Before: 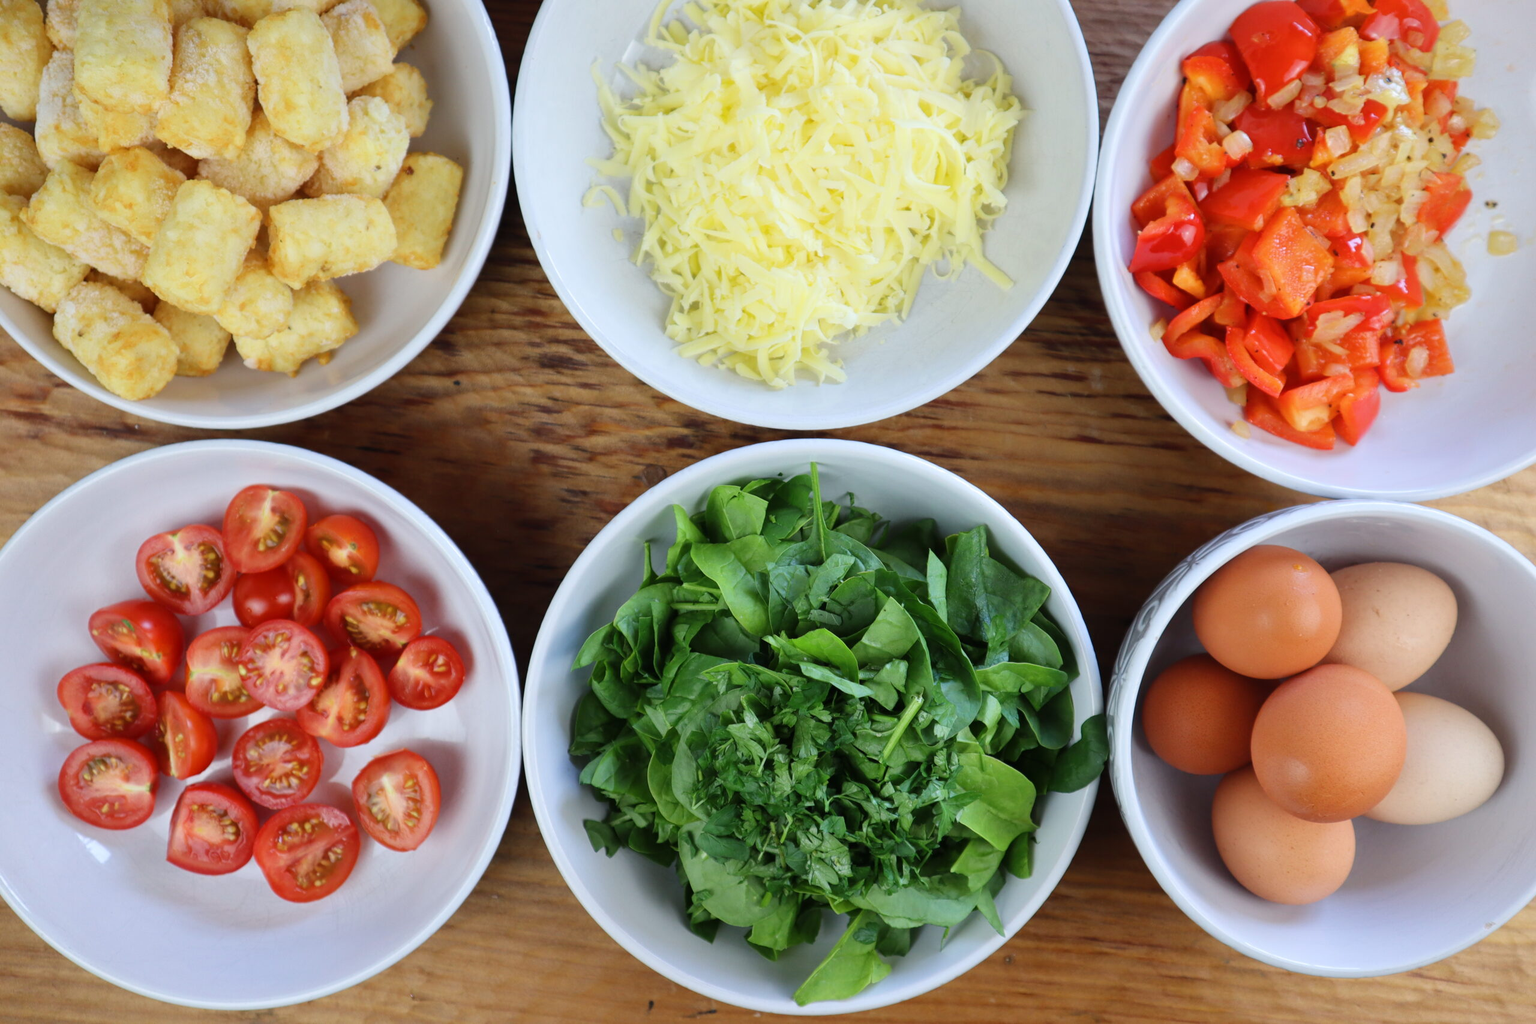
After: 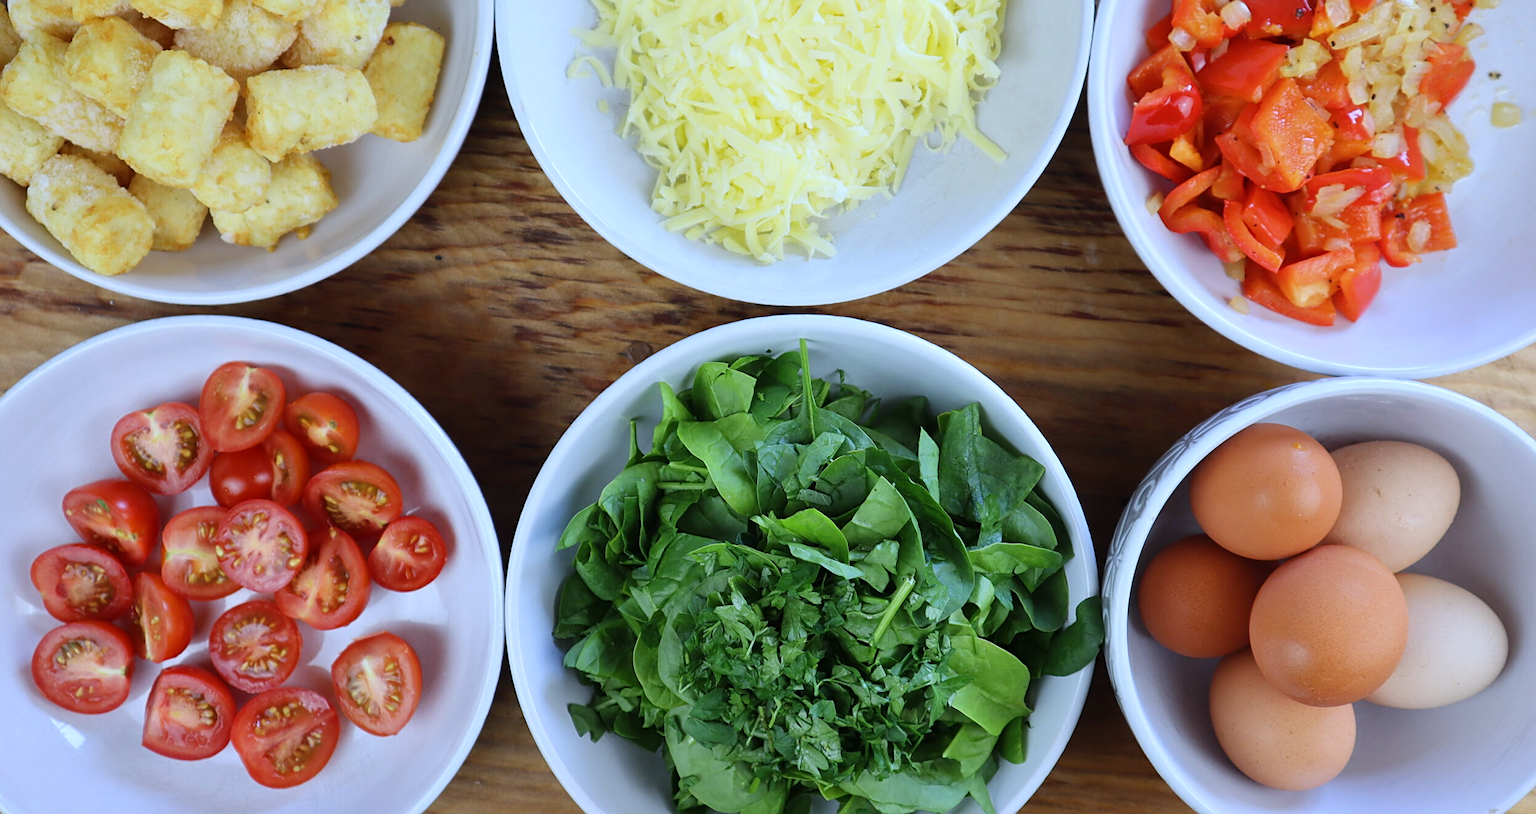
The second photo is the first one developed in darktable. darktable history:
sharpen: on, module defaults
white balance: red 0.931, blue 1.11
crop and rotate: left 1.814%, top 12.818%, right 0.25%, bottom 9.225%
